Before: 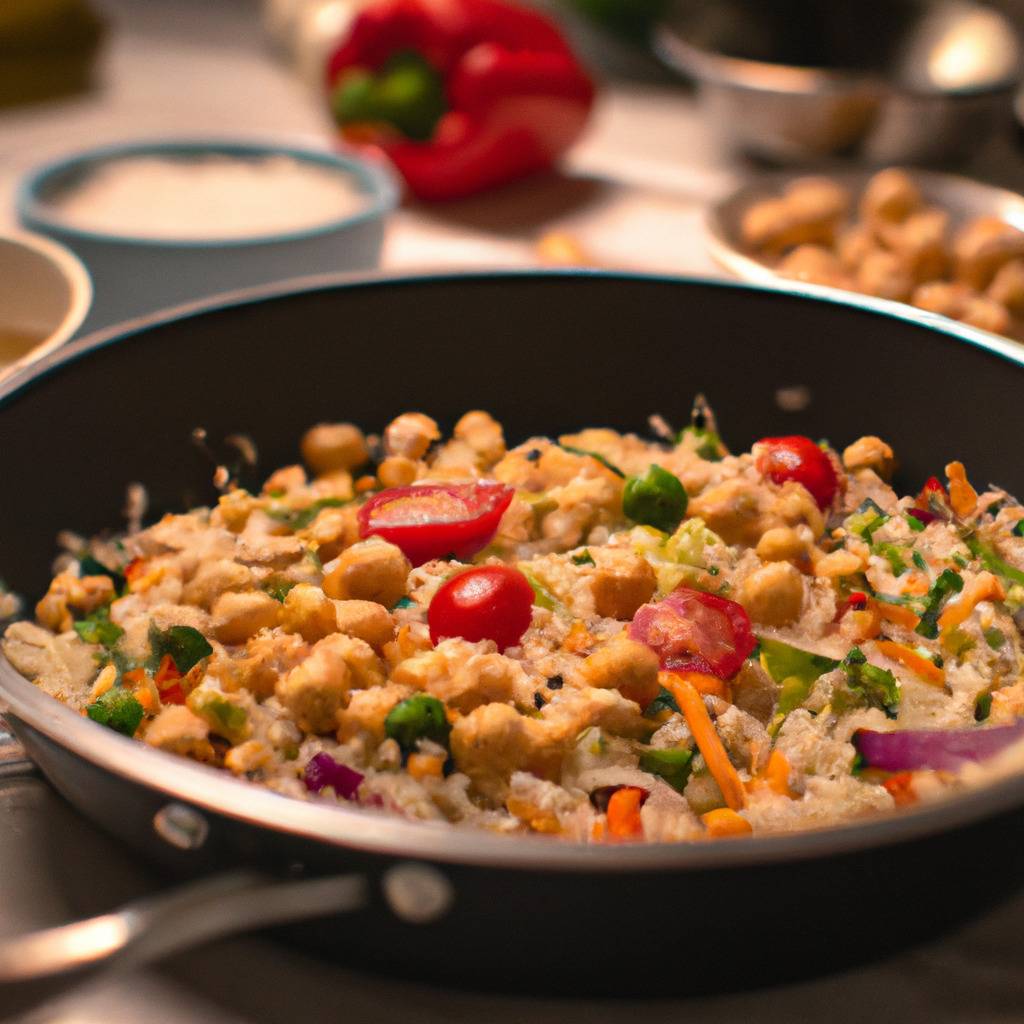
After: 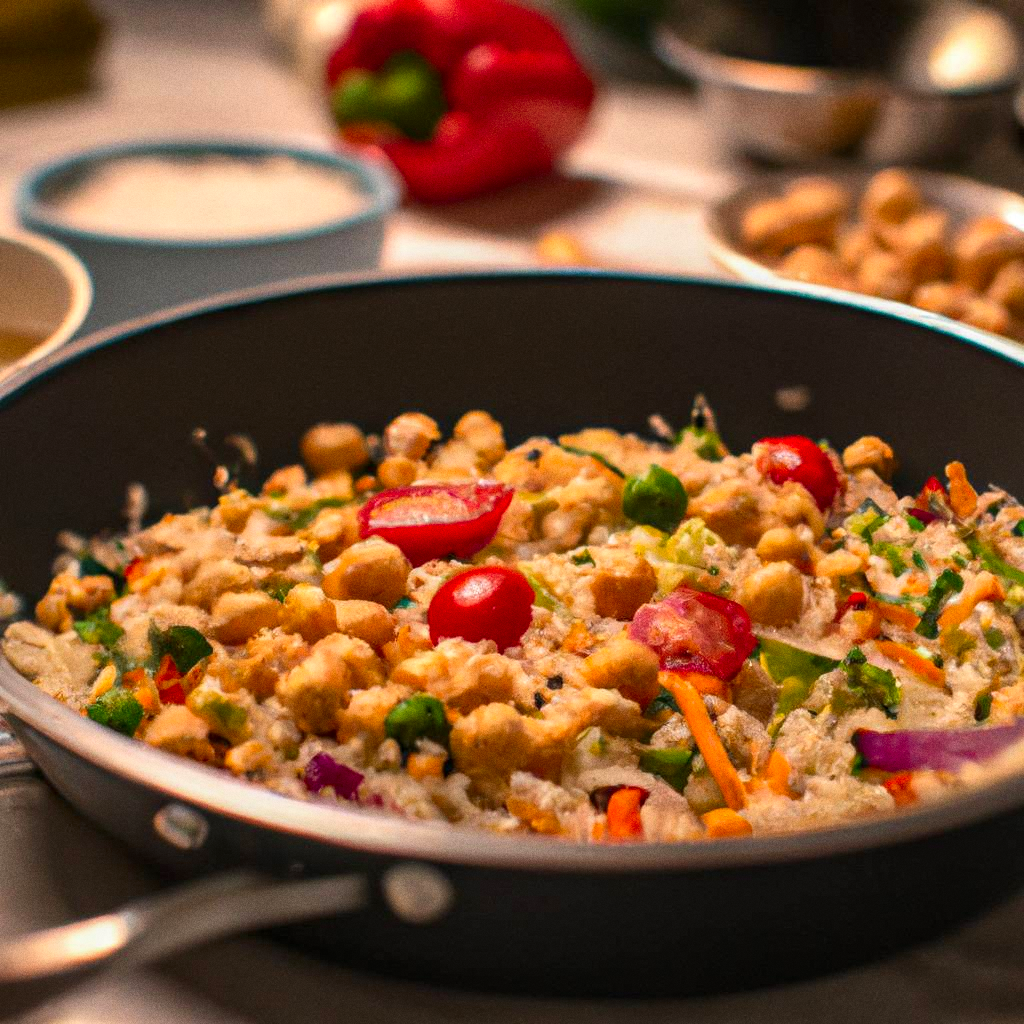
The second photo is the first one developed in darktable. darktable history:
local contrast: on, module defaults
grain: coarseness 0.09 ISO
contrast brightness saturation: contrast 0.04, saturation 0.16
